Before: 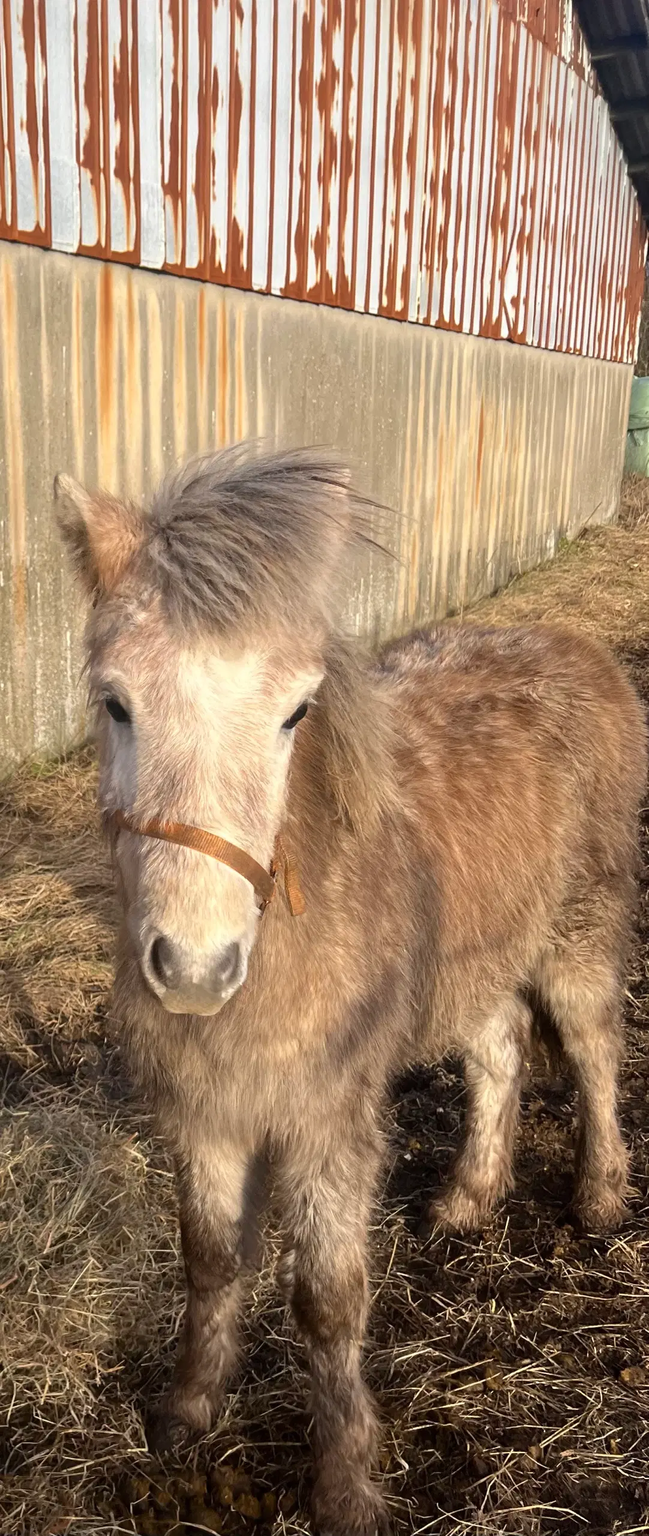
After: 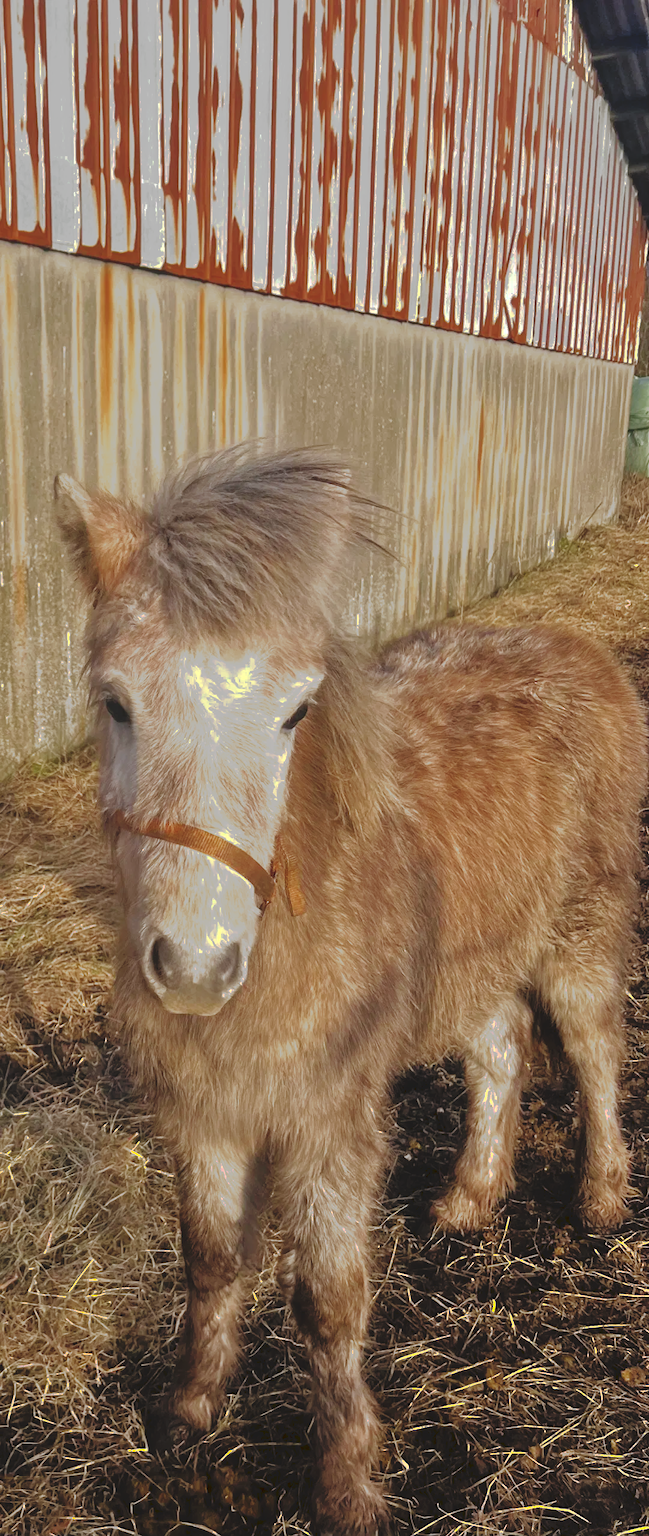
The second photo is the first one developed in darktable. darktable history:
fill light: on, module defaults
tone curve: curves: ch0 [(0, 0) (0.003, 0.118) (0.011, 0.118) (0.025, 0.122) (0.044, 0.131) (0.069, 0.142) (0.1, 0.155) (0.136, 0.168) (0.177, 0.183) (0.224, 0.216) (0.277, 0.265) (0.335, 0.337) (0.399, 0.415) (0.468, 0.506) (0.543, 0.586) (0.623, 0.665) (0.709, 0.716) (0.801, 0.737) (0.898, 0.744) (1, 1)], preserve colors none
levels: levels [0.026, 0.507, 0.987]
tone equalizer: -7 EV 0.15 EV, -6 EV 0.6 EV, -5 EV 1.15 EV, -4 EV 1.33 EV, -3 EV 1.15 EV, -2 EV 0.6 EV, -1 EV 0.15 EV, mask exposure compensation -0.5 EV
base curve: curves: ch0 [(0, 0) (0.826, 0.587) (1, 1)]
